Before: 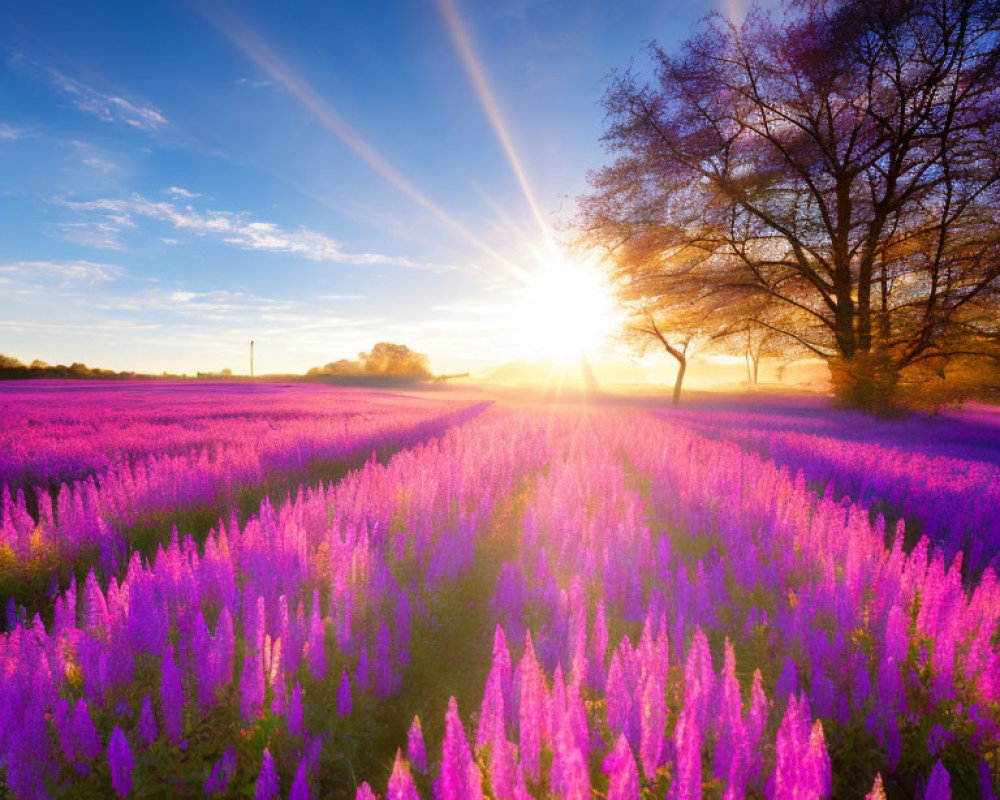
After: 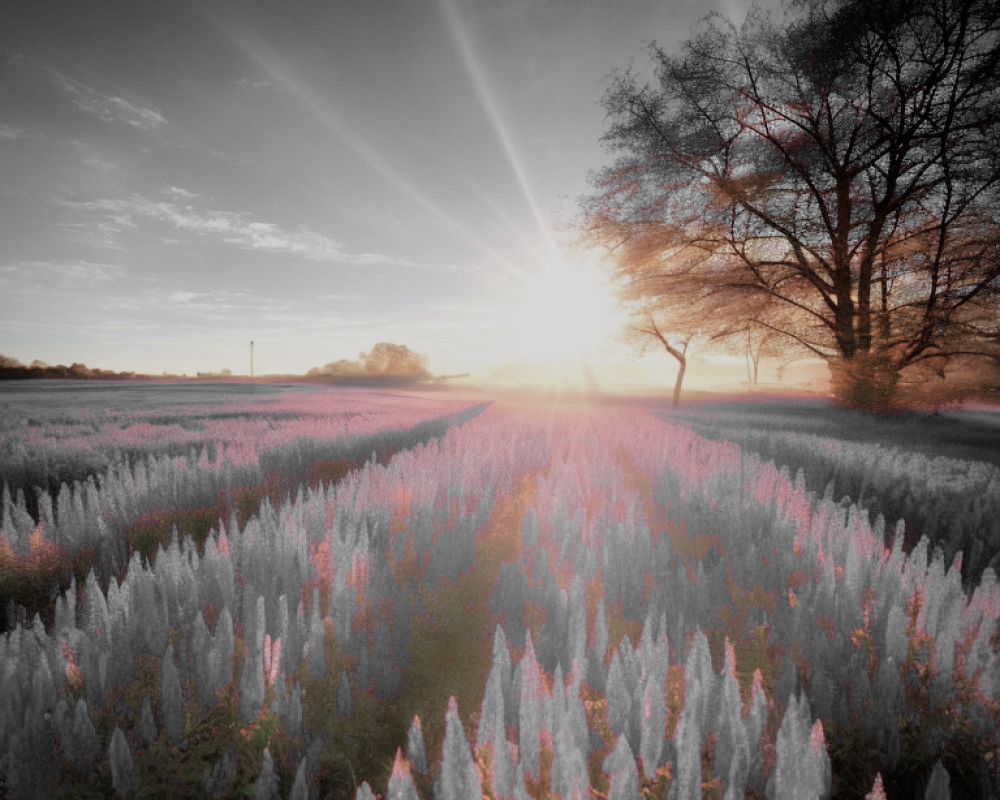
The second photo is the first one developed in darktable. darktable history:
color equalizer: saturation › red 0.775, saturation › orange 0.728, saturation › yellow 0.751, saturation › green 0.763, saturation › cyan 0.532, saturation › blue 0.382, saturation › lavender 0.312, saturation › magenta 0.382, brightness › yellow 0.994
filmic rgb: hardness 4.17, contrast 0.921
vignetting: on, module defaults
